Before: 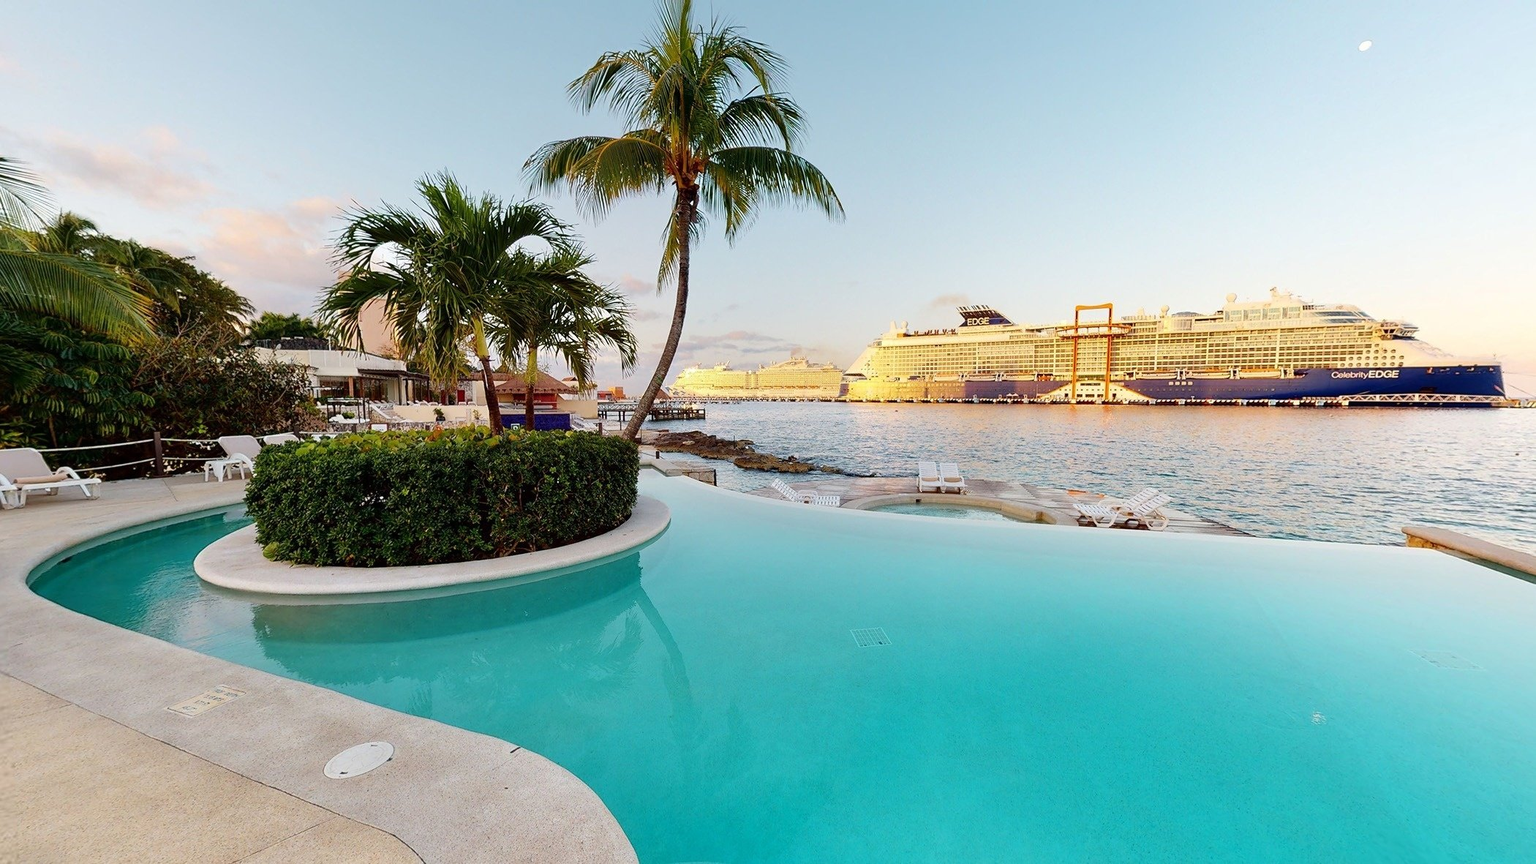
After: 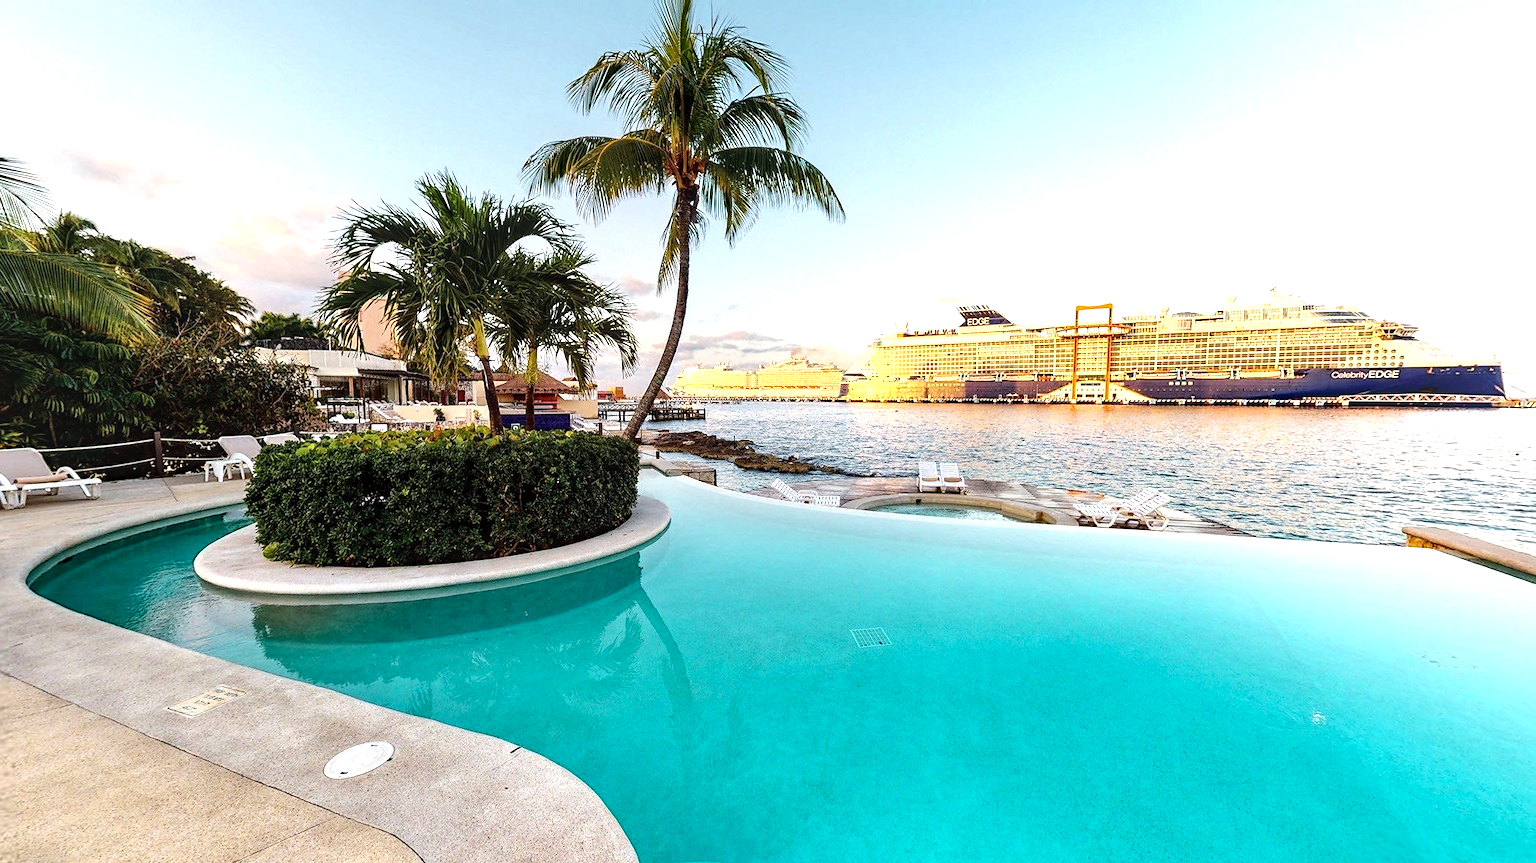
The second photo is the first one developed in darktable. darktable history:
tone equalizer: -8 EV -0.75 EV, -7 EV -0.7 EV, -6 EV -0.6 EV, -5 EV -0.4 EV, -3 EV 0.4 EV, -2 EV 0.6 EV, -1 EV 0.7 EV, +0 EV 0.75 EV, edges refinement/feathering 500, mask exposure compensation -1.57 EV, preserve details no
haze removal: adaptive false
local contrast: highlights 61%, detail 143%, midtone range 0.428
